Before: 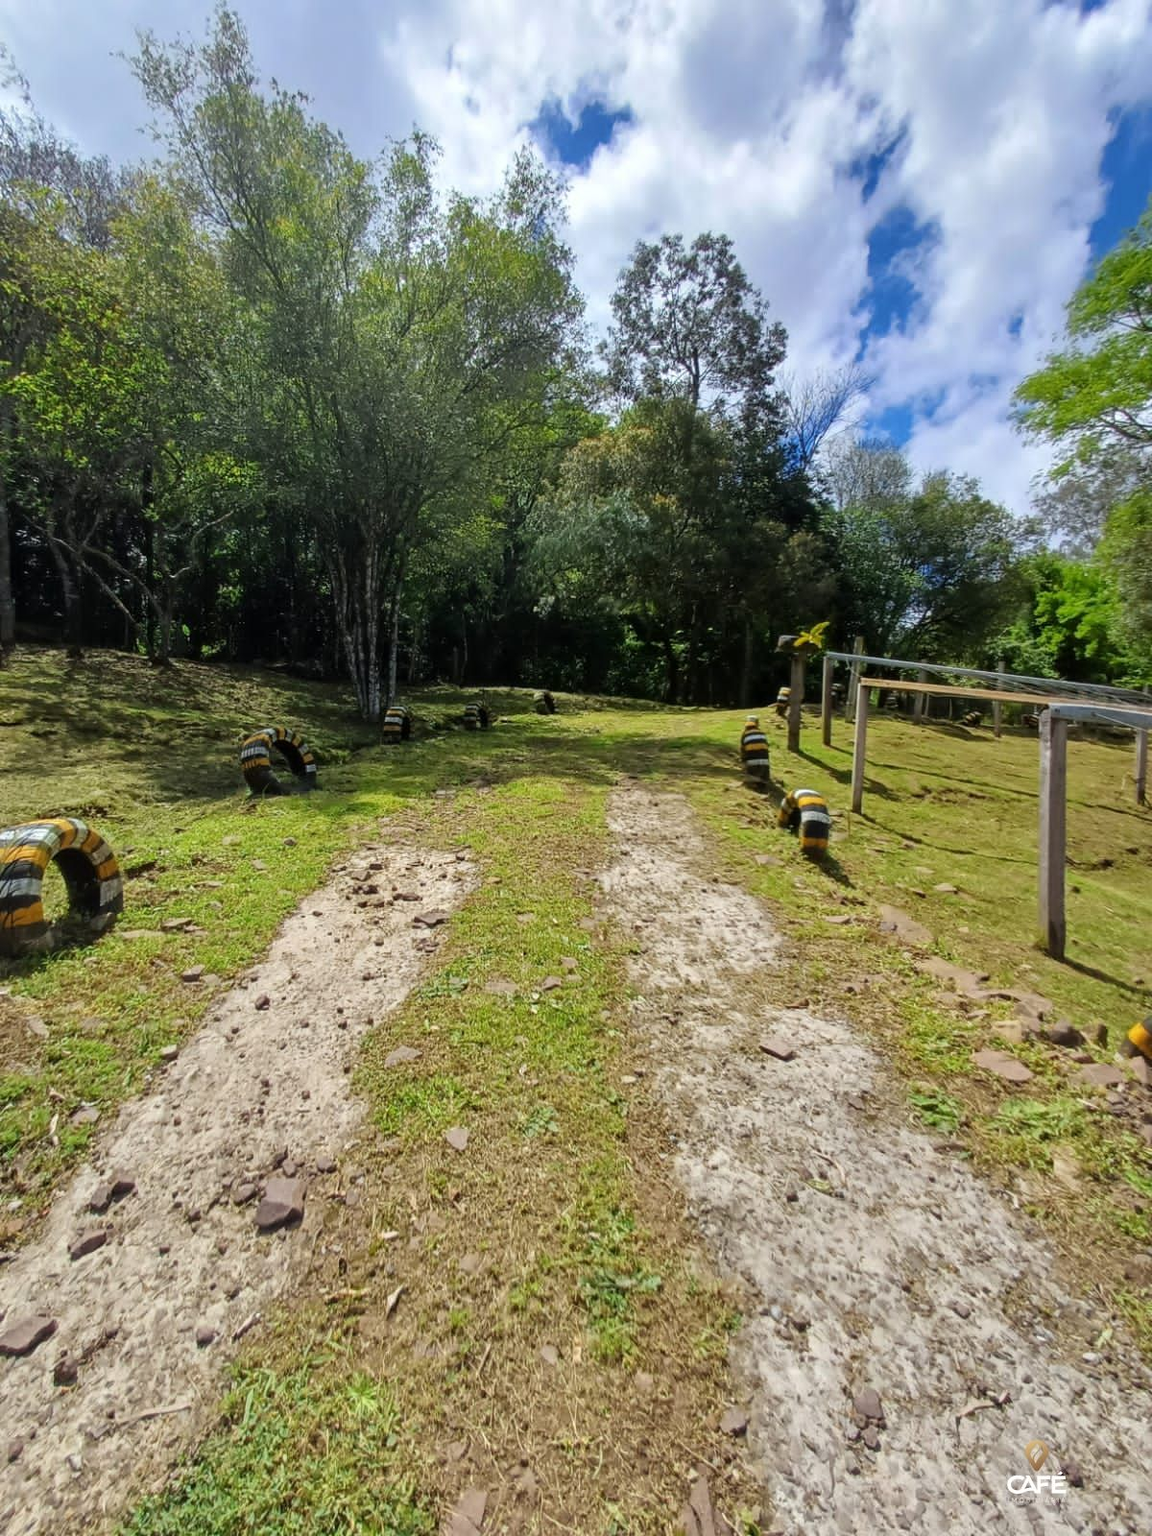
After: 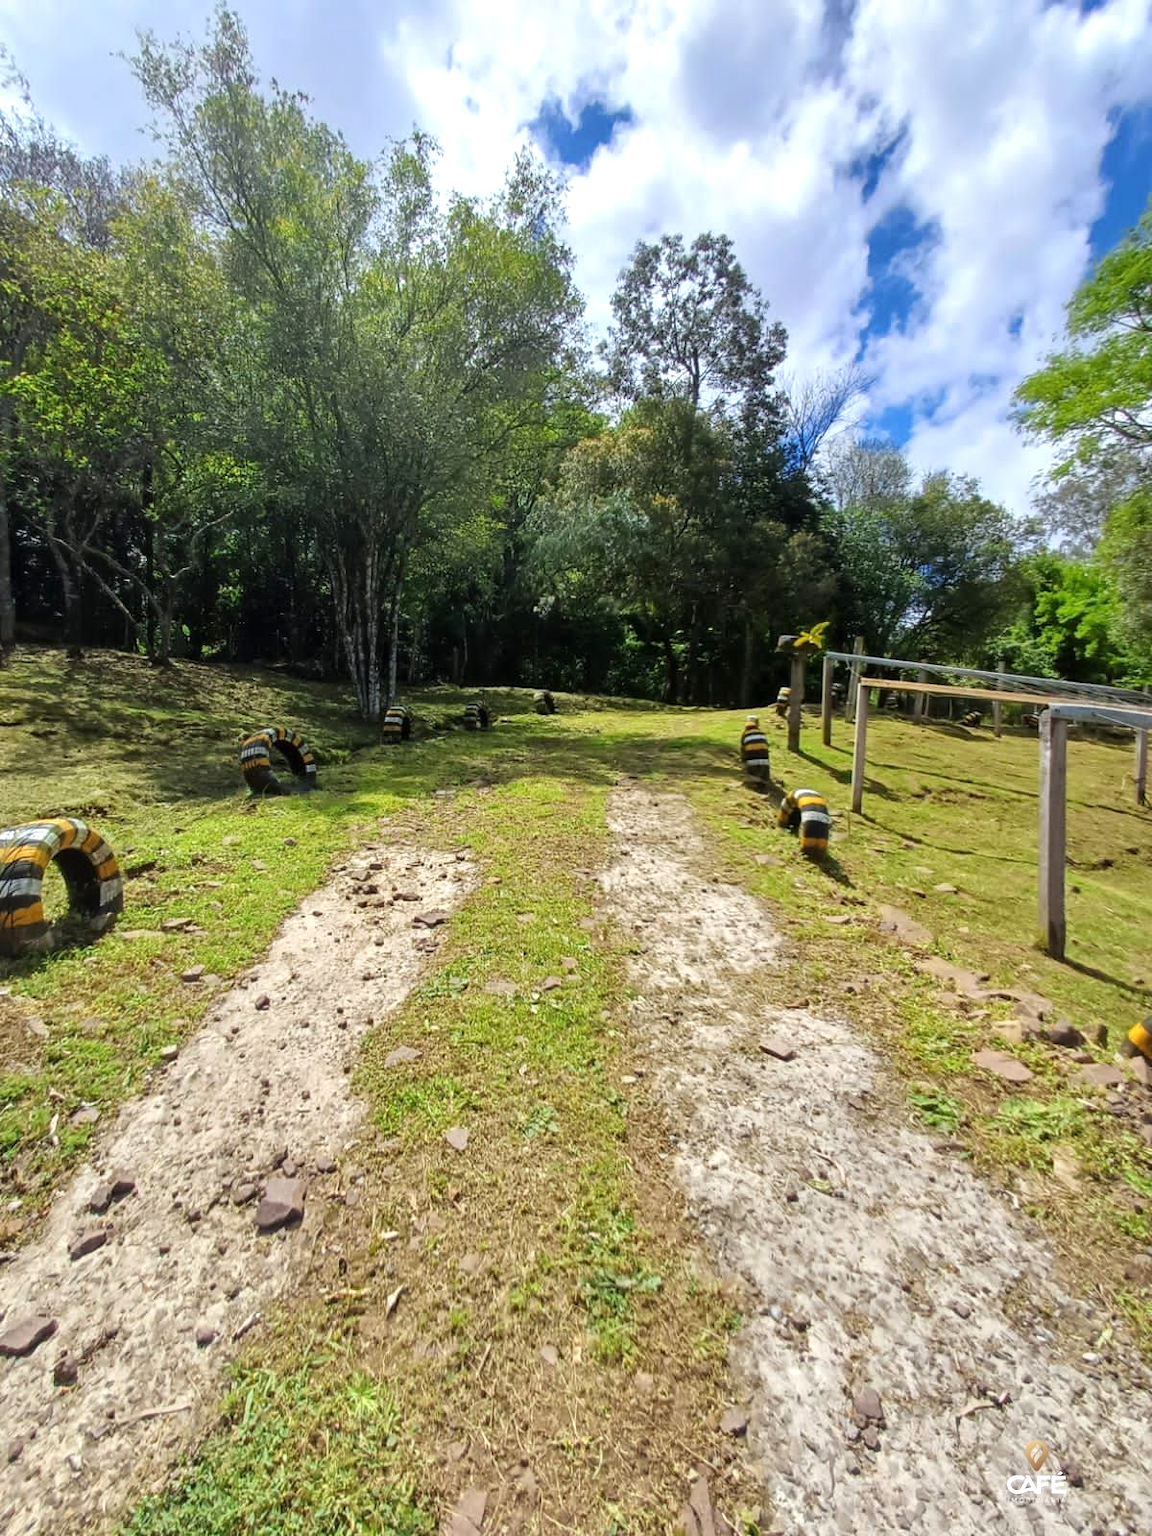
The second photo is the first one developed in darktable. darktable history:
exposure: exposure 0.362 EV, compensate exposure bias true, compensate highlight preservation false
